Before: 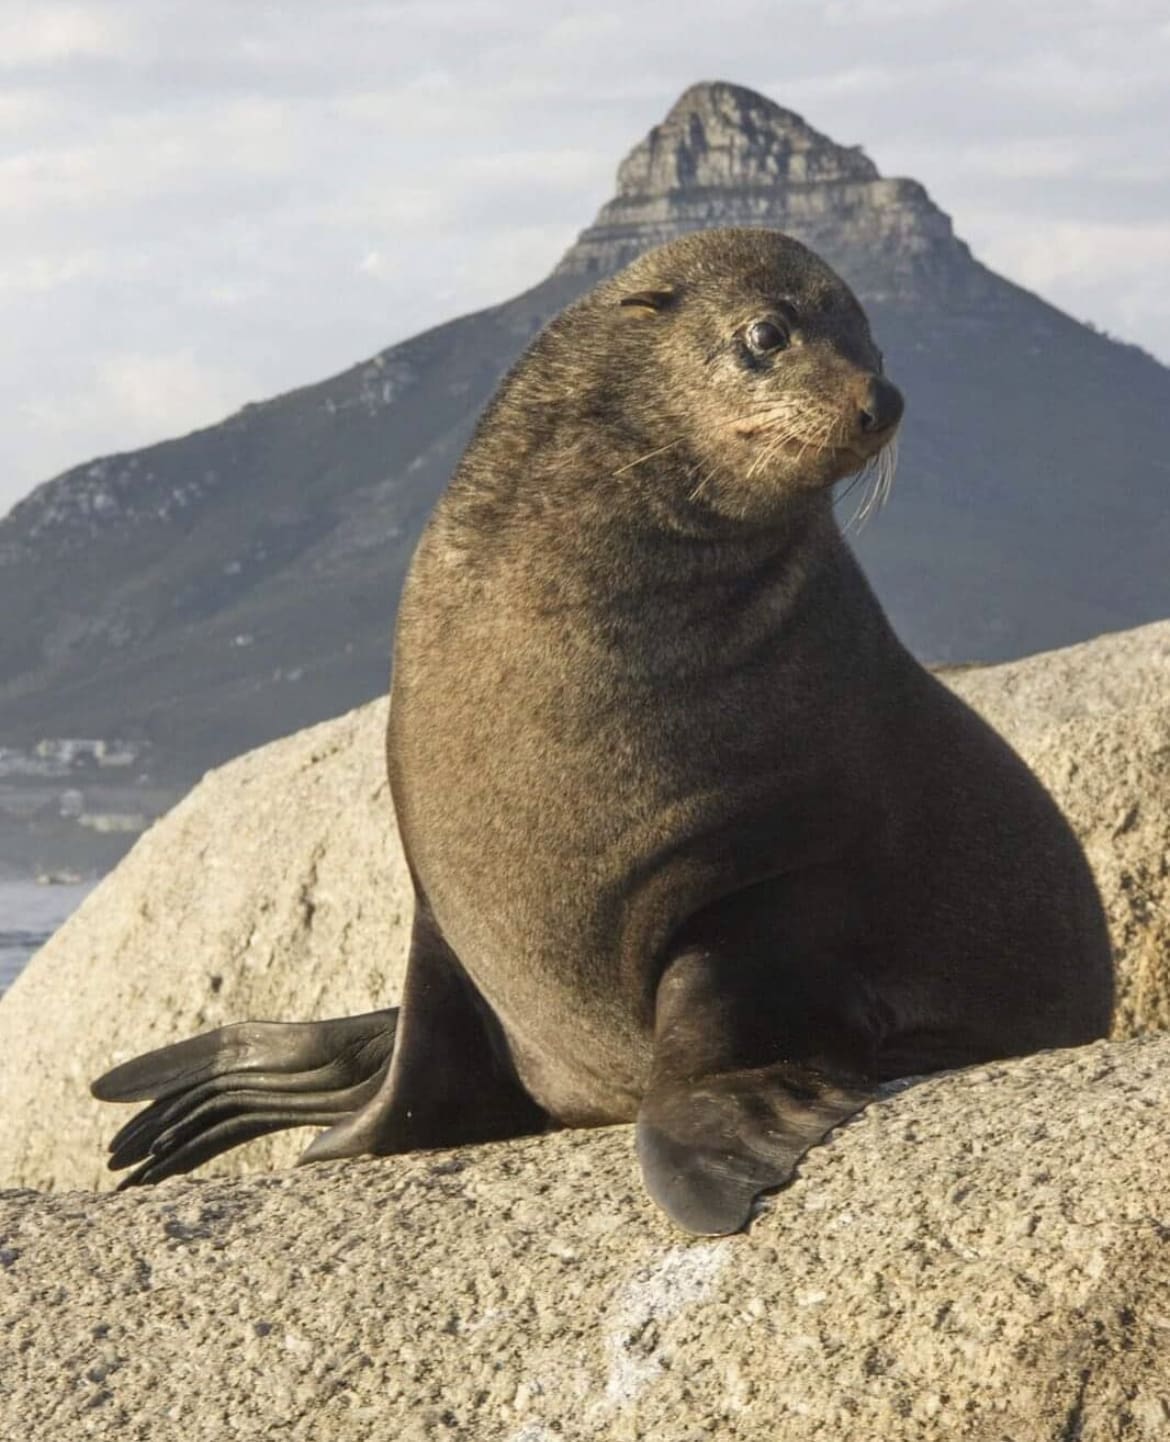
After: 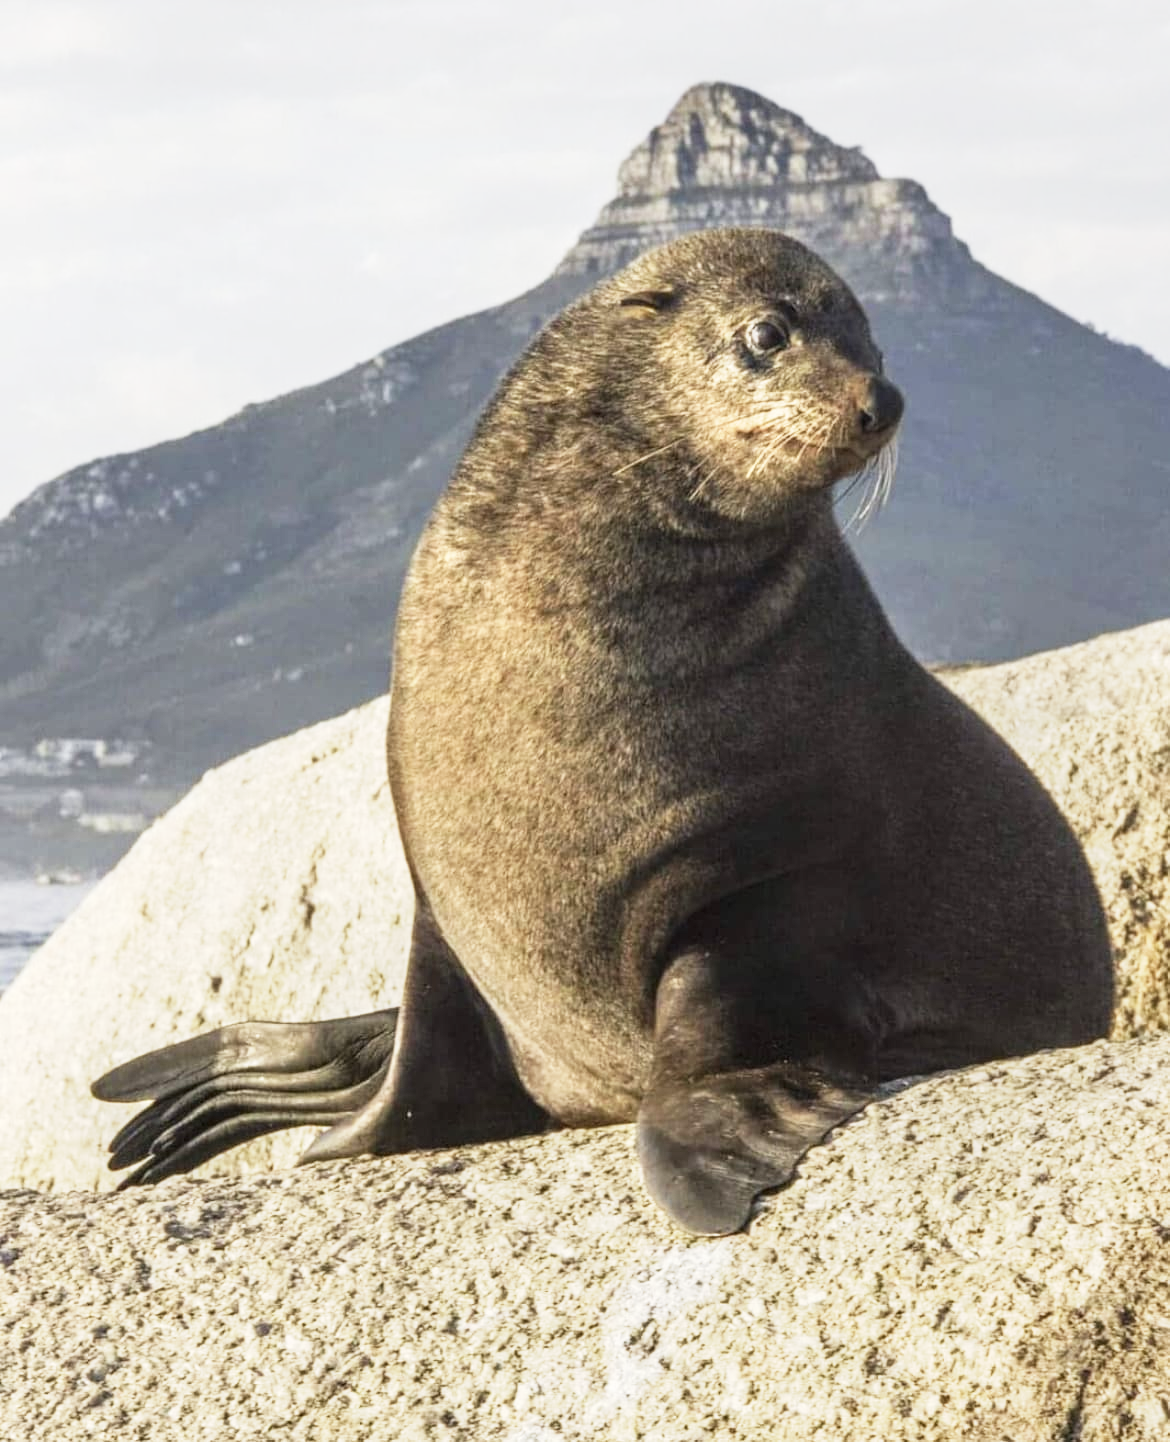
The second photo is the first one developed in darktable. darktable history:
base curve: curves: ch0 [(0, 0) (0.088, 0.125) (0.176, 0.251) (0.354, 0.501) (0.613, 0.749) (1, 0.877)], preserve colors none
local contrast: detail 130%
tone equalizer: -8 EV -0.426 EV, -7 EV -0.4 EV, -6 EV -0.31 EV, -5 EV -0.191 EV, -3 EV 0.246 EV, -2 EV 0.335 EV, -1 EV 0.385 EV, +0 EV 0.442 EV
